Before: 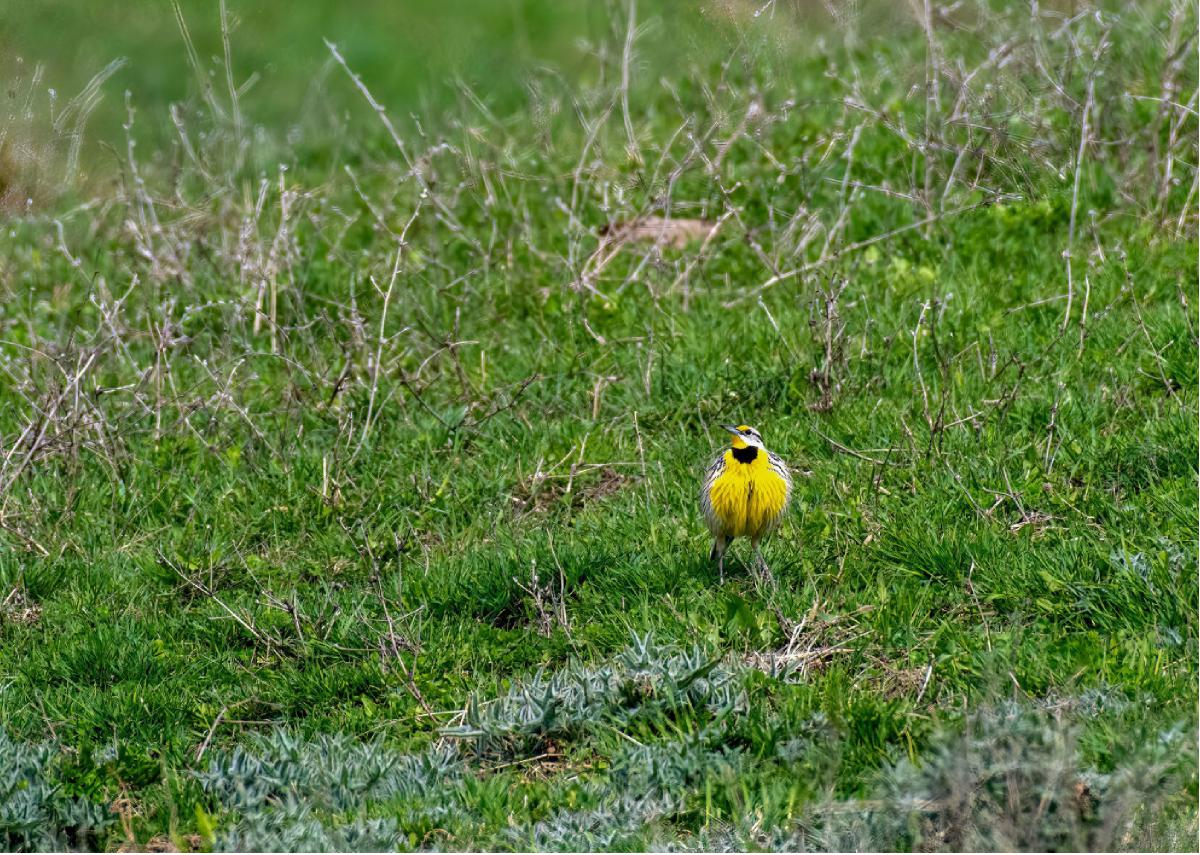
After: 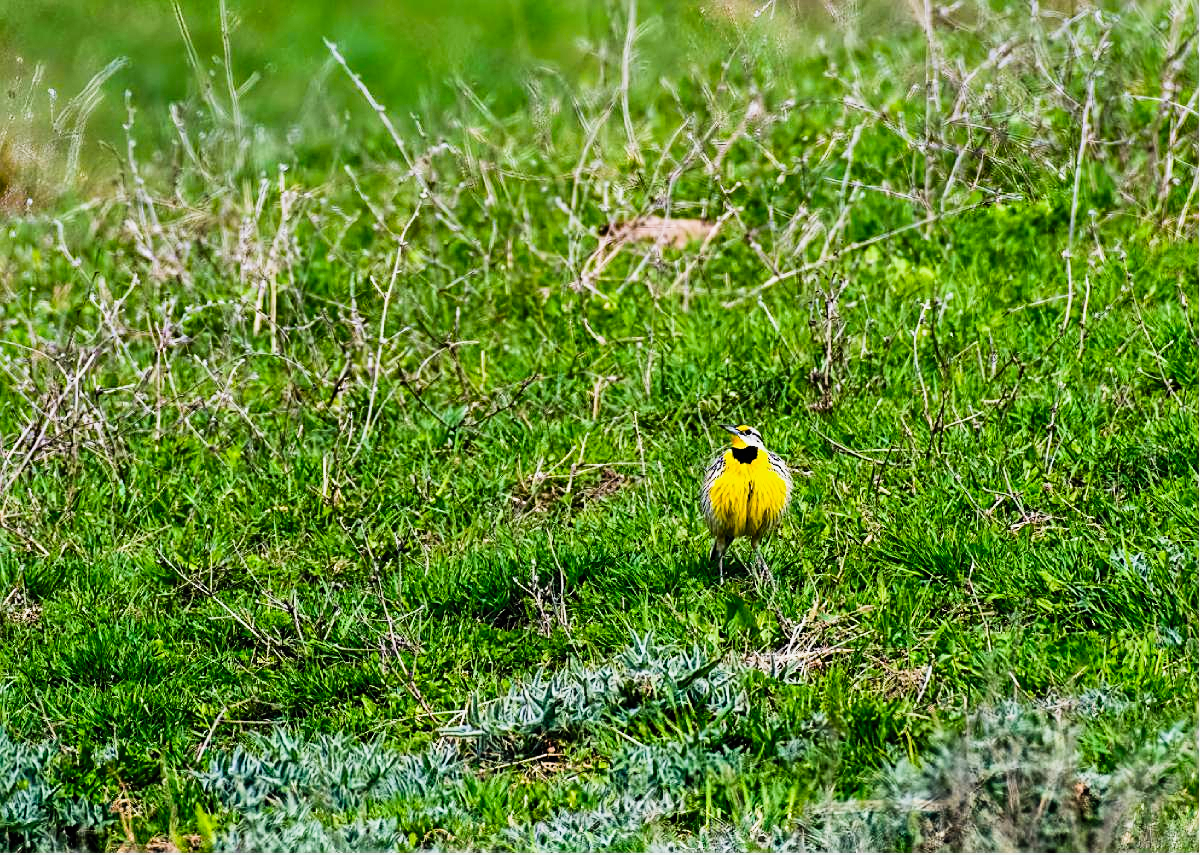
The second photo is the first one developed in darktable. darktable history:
contrast brightness saturation: contrast 0.2, brightness 0.16, saturation 0.22
sigmoid: contrast 1.7
sharpen: on, module defaults
